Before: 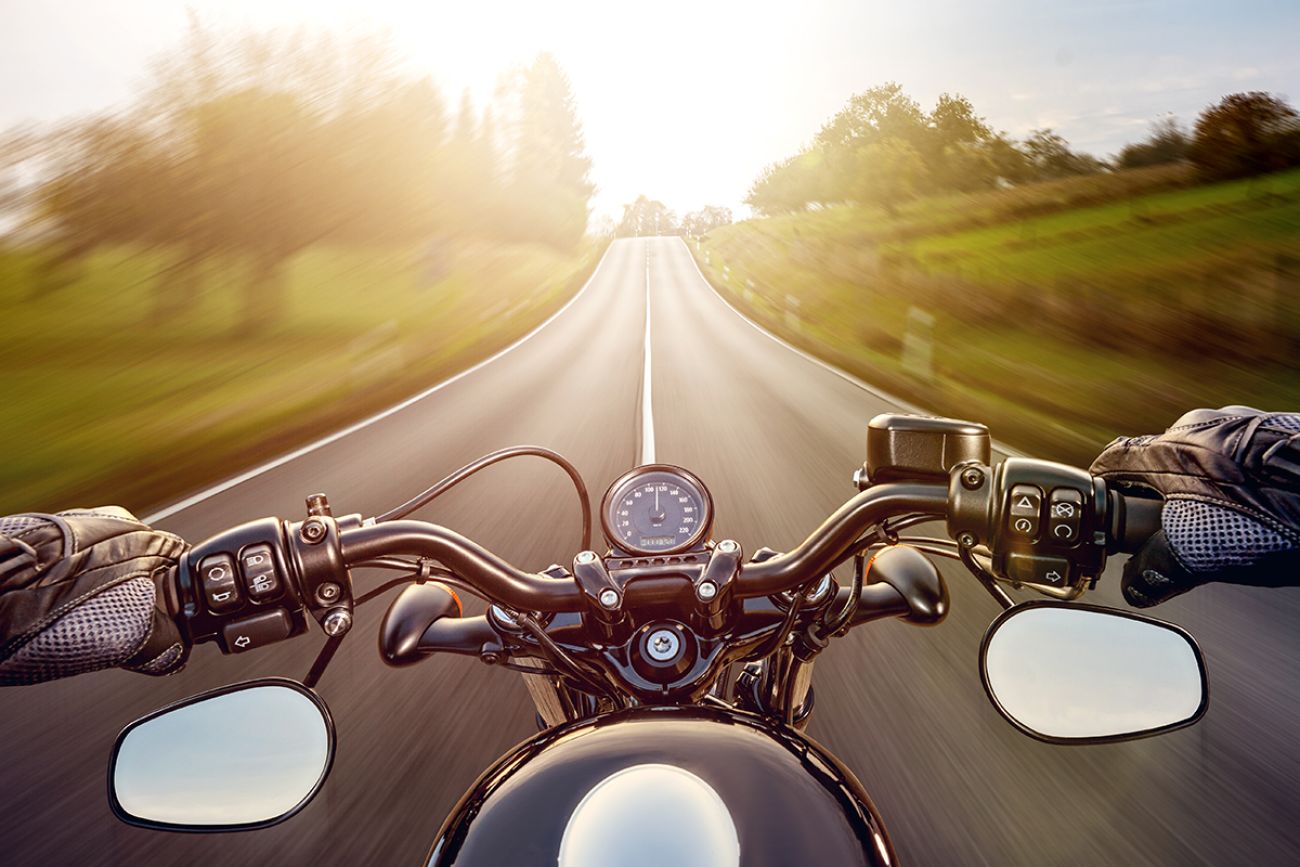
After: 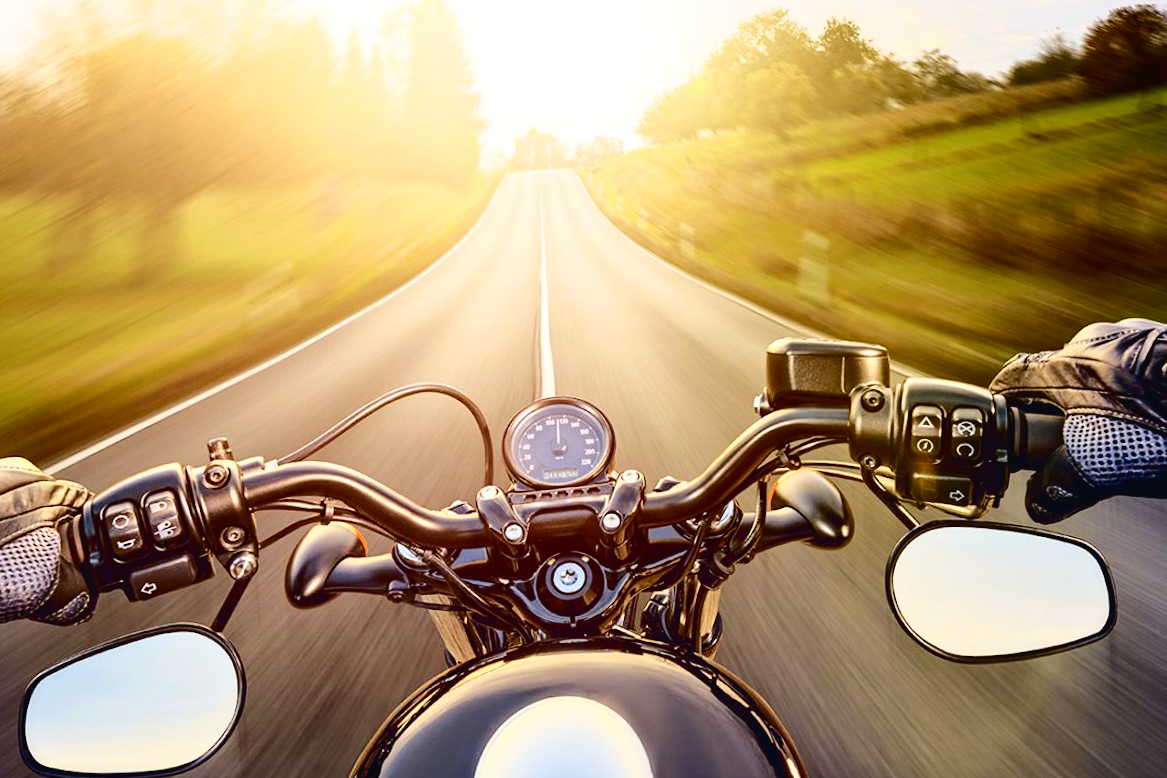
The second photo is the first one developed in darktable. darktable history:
tone curve: curves: ch0 [(0, 0.019) (0.078, 0.058) (0.223, 0.217) (0.424, 0.553) (0.631, 0.764) (0.816, 0.932) (1, 1)]; ch1 [(0, 0) (0.262, 0.227) (0.417, 0.386) (0.469, 0.467) (0.502, 0.503) (0.544, 0.548) (0.57, 0.579) (0.608, 0.62) (0.65, 0.68) (0.994, 0.987)]; ch2 [(0, 0) (0.262, 0.188) (0.5, 0.504) (0.553, 0.592) (0.599, 0.653) (1, 1)], color space Lab, independent channels, preserve colors none
shadows and highlights: shadows 37.27, highlights -28.18, soften with gaussian
crop and rotate: angle 1.96°, left 5.673%, top 5.673%
